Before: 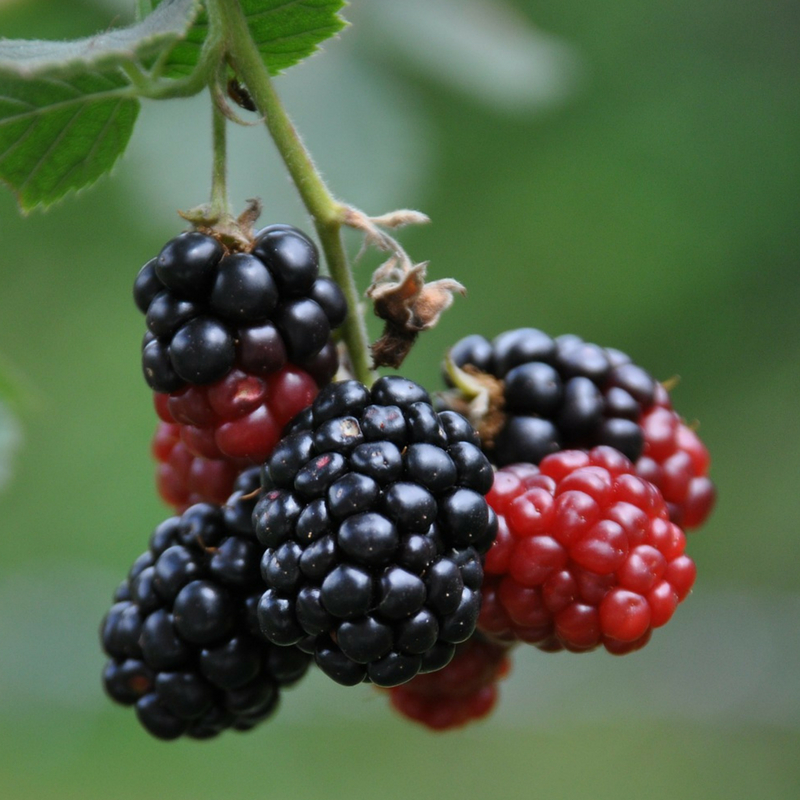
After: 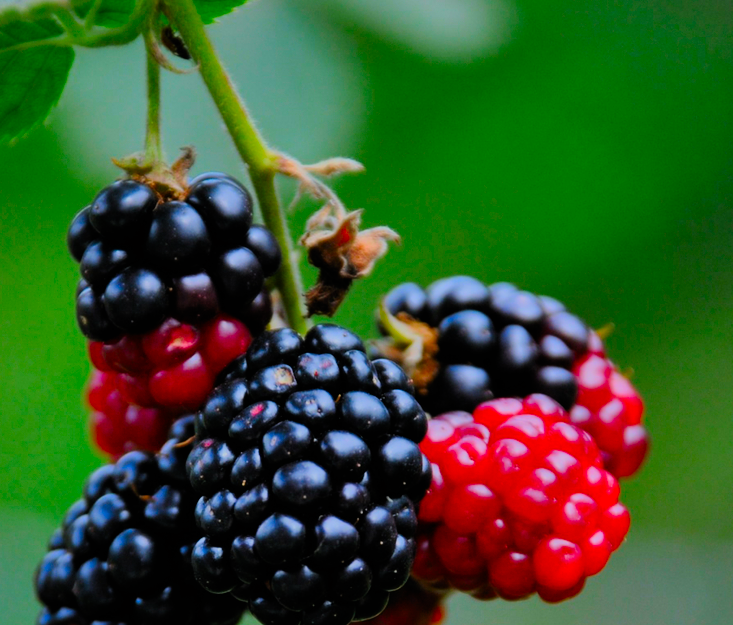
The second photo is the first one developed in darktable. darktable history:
color correction: highlights b* 0.03, saturation 2.18
crop: left 8.375%, top 6.615%, bottom 15.232%
filmic rgb: black relative exposure -7.15 EV, white relative exposure 5.39 EV, threshold 5.97 EV, hardness 3.02, add noise in highlights 0, color science v3 (2019), use custom middle-gray values true, contrast in highlights soft, enable highlight reconstruction true
